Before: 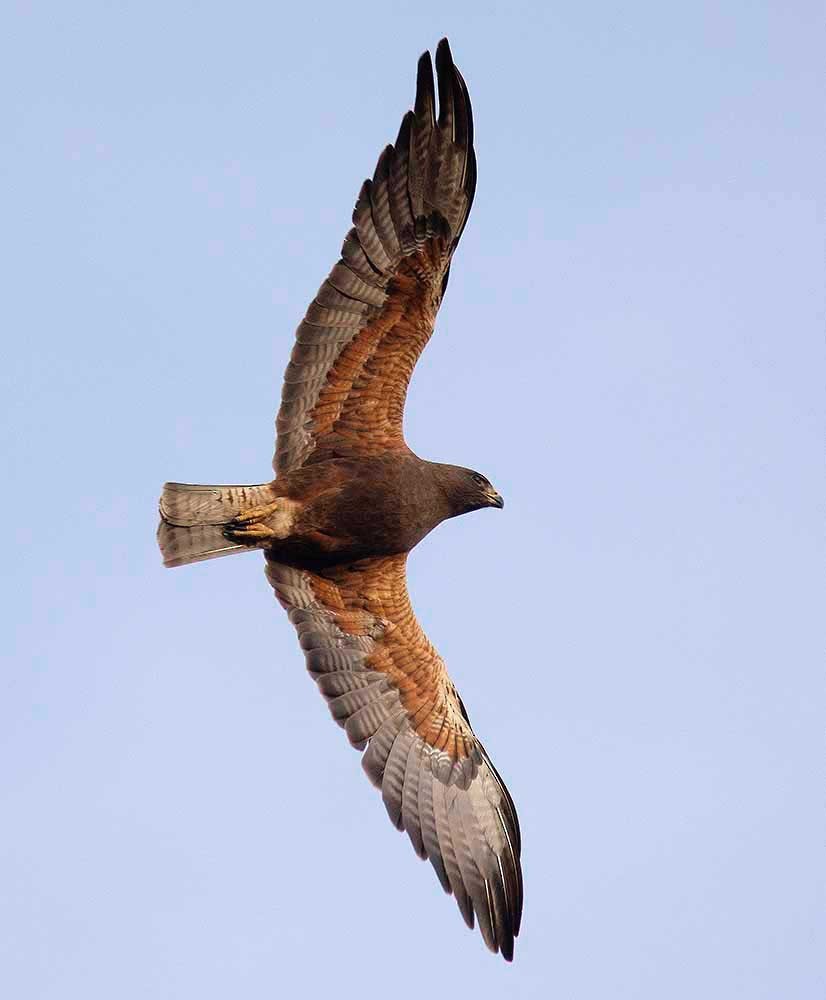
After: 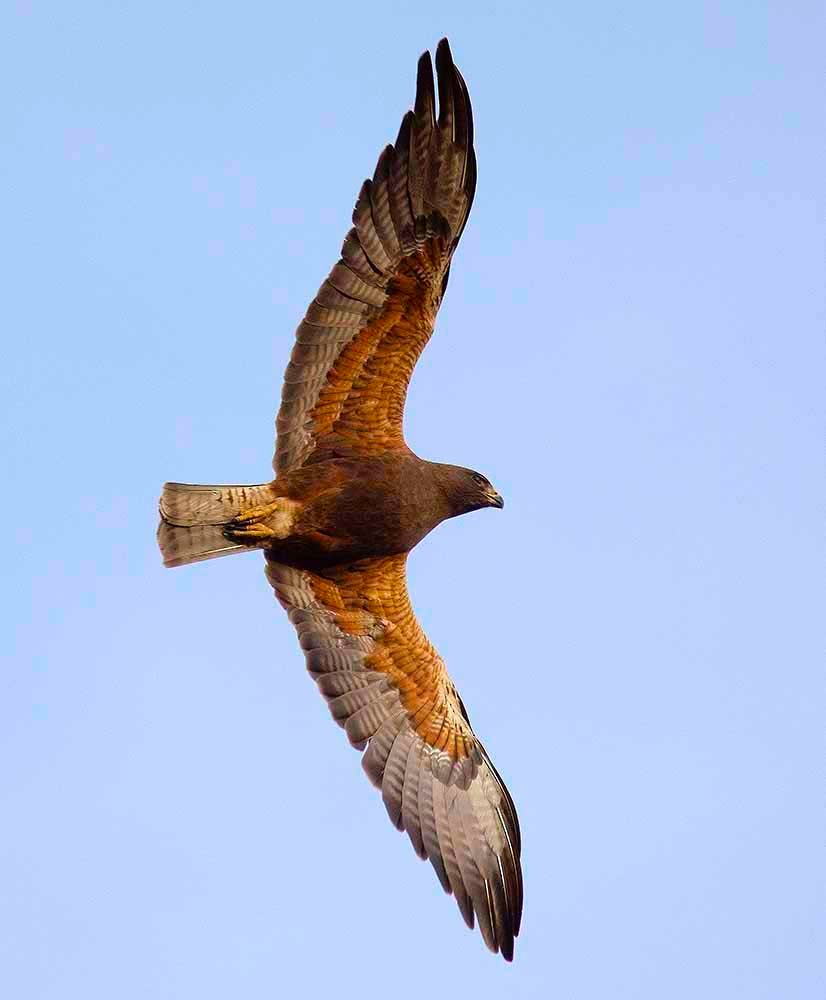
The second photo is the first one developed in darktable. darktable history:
color correction: highlights a* -2.86, highlights b* -2.02, shadows a* 2.04, shadows b* 2.71
color balance rgb: linear chroma grading › global chroma 25.635%, perceptual saturation grading › global saturation 1.401%, perceptual saturation grading › highlights -2.166%, perceptual saturation grading › mid-tones 4.318%, perceptual saturation grading › shadows 8.171%, global vibrance 20%
